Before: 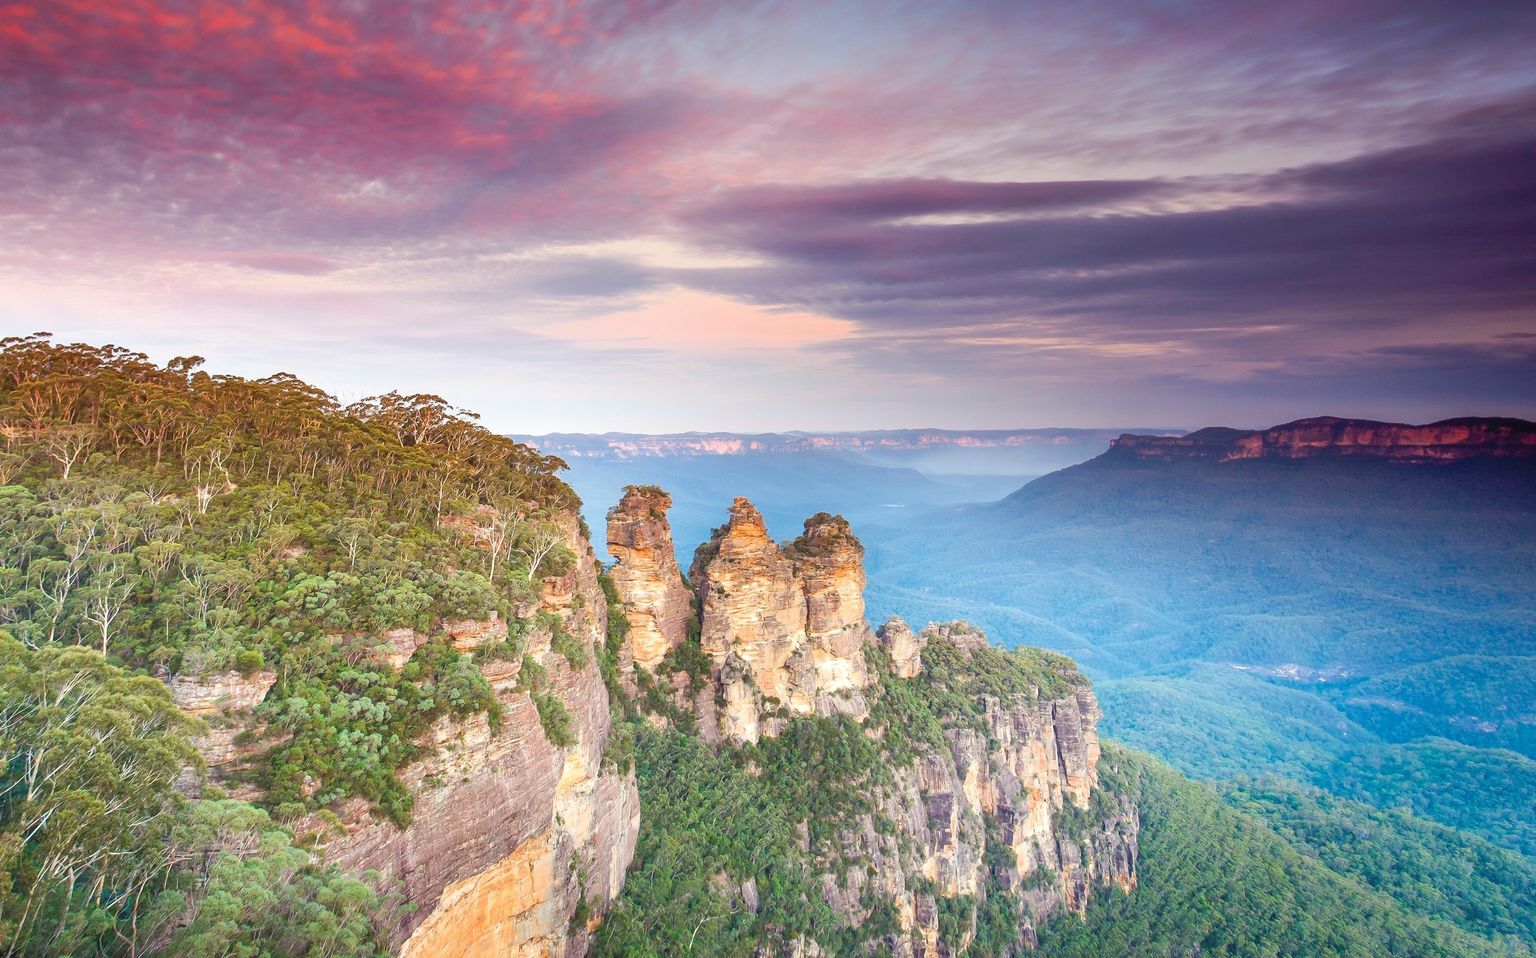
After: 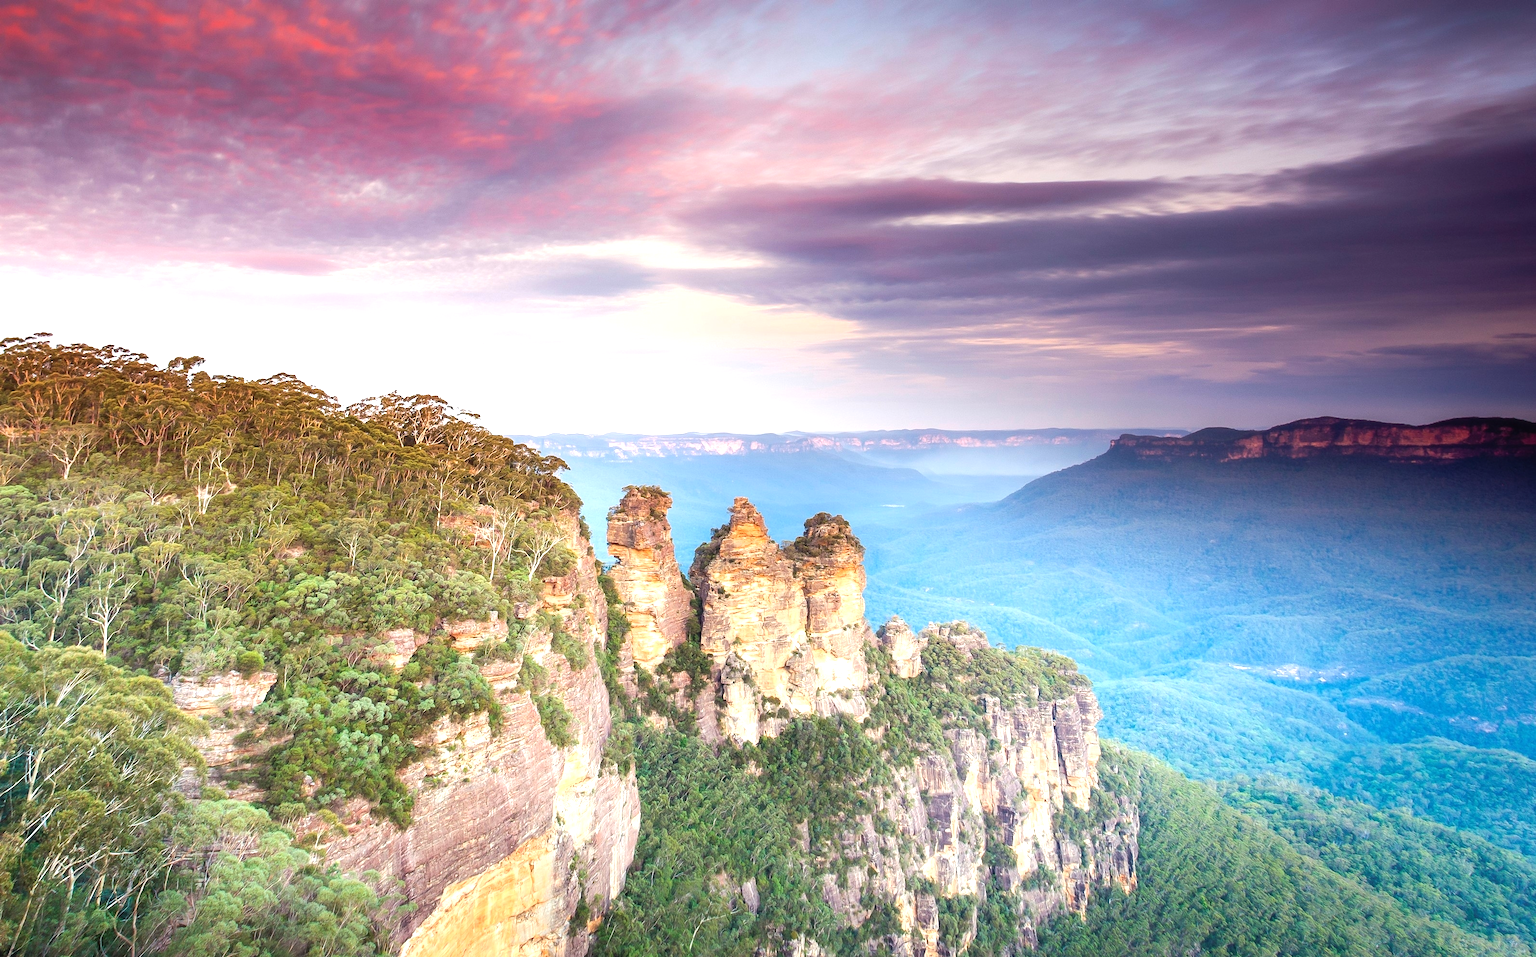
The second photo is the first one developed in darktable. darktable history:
tone equalizer: -8 EV -0.734 EV, -7 EV -0.721 EV, -6 EV -0.622 EV, -5 EV -0.373 EV, -3 EV 0.366 EV, -2 EV 0.6 EV, -1 EV 0.68 EV, +0 EV 0.74 EV, smoothing diameter 2.1%, edges refinement/feathering 18.33, mask exposure compensation -1.57 EV, filter diffusion 5
